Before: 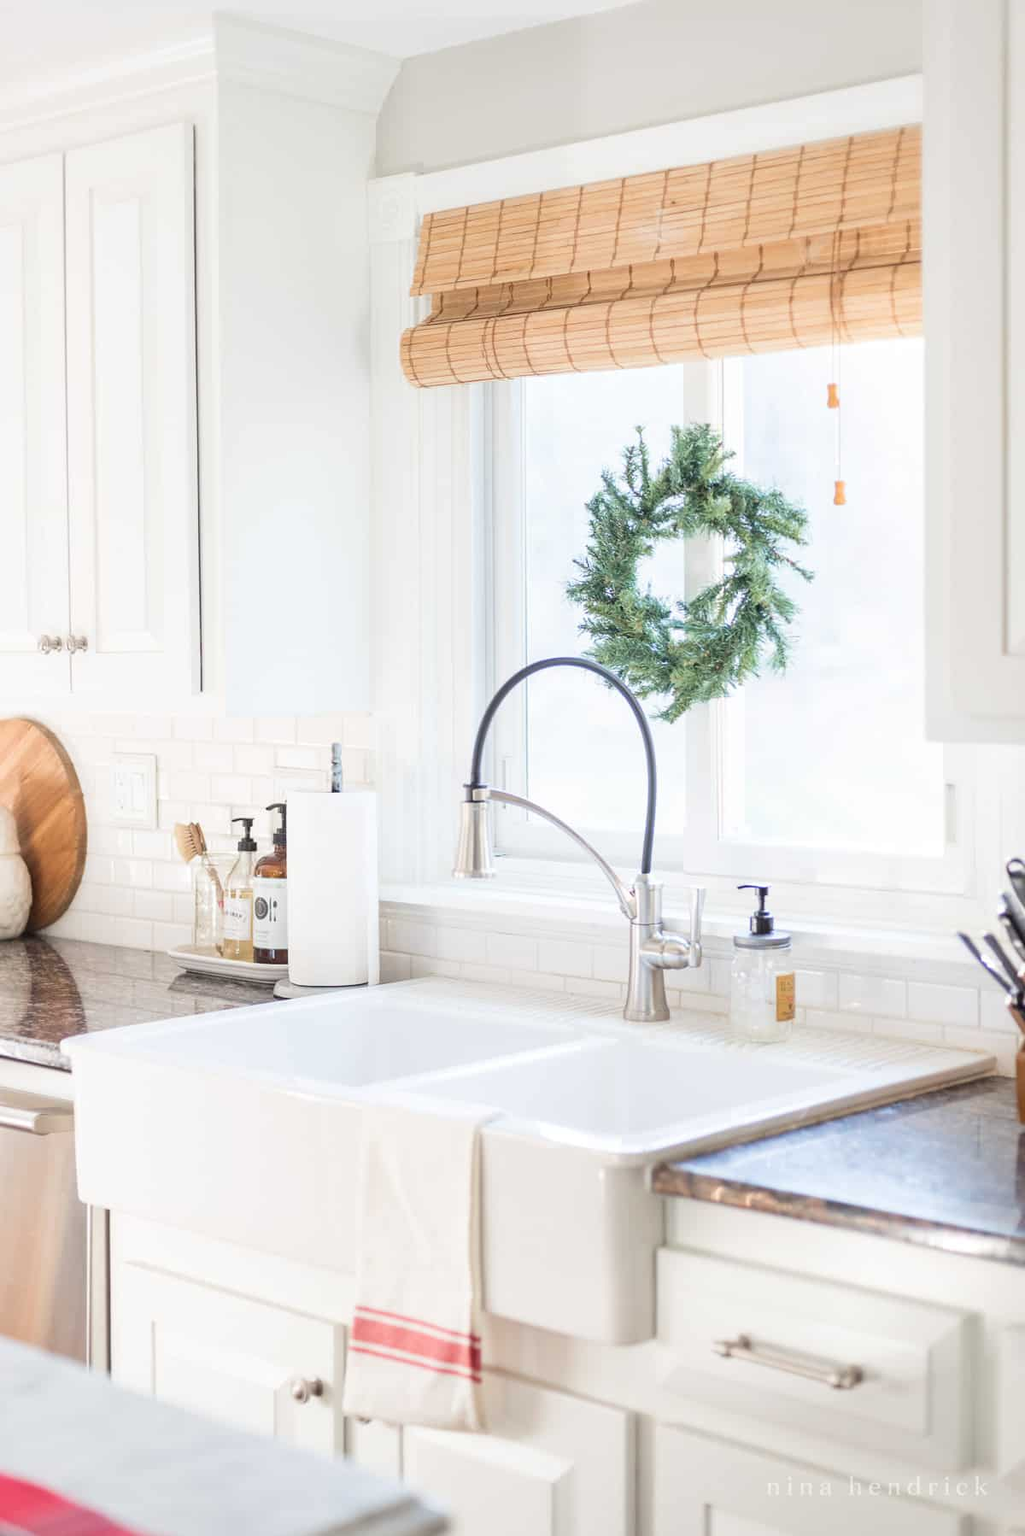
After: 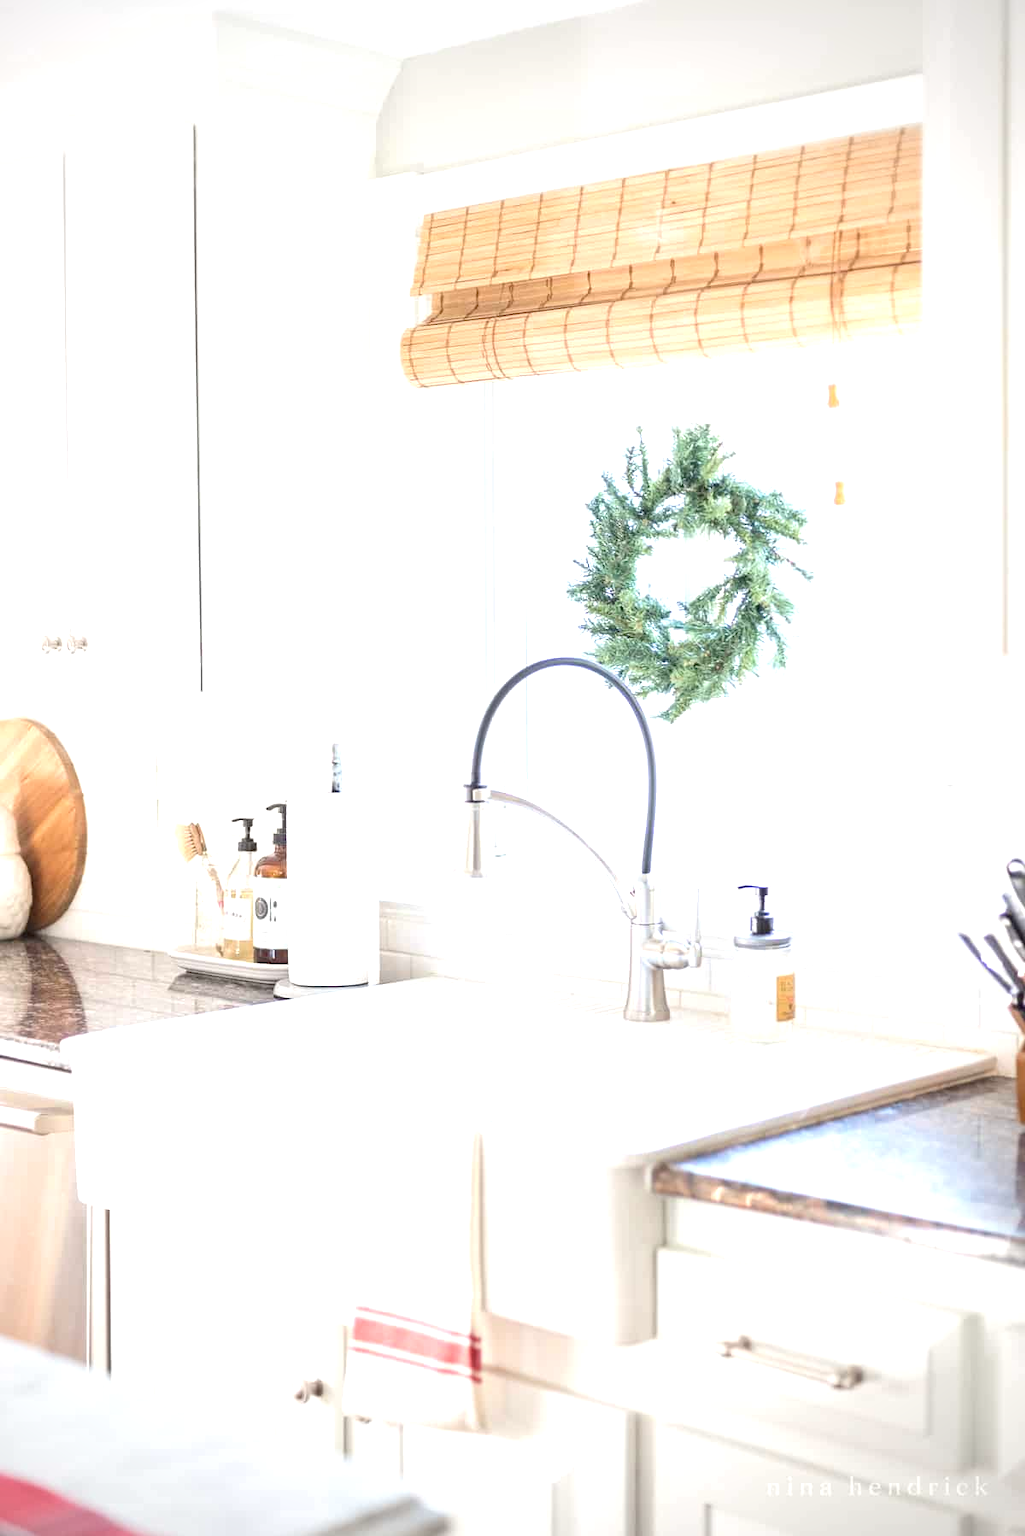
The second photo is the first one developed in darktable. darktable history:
exposure: black level correction 0.001, exposure 0.673 EV, compensate exposure bias true, compensate highlight preservation false
vignetting: fall-off radius 60.96%
